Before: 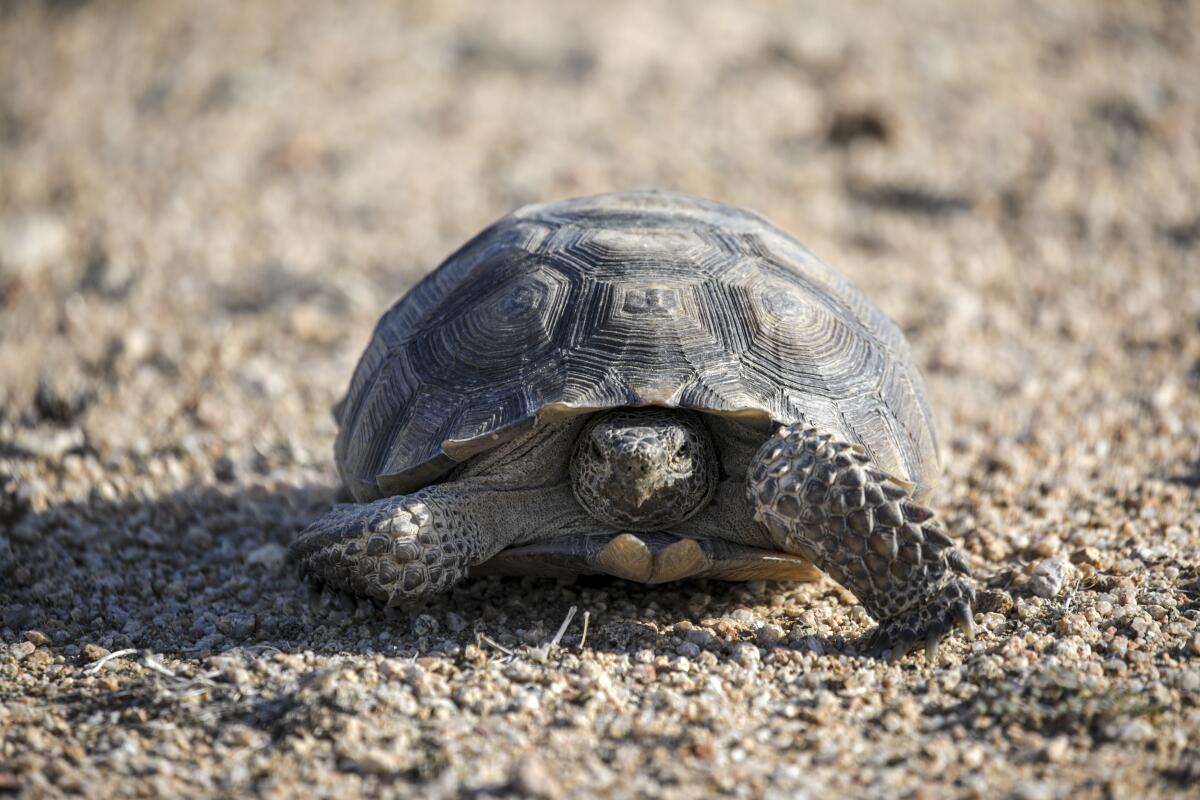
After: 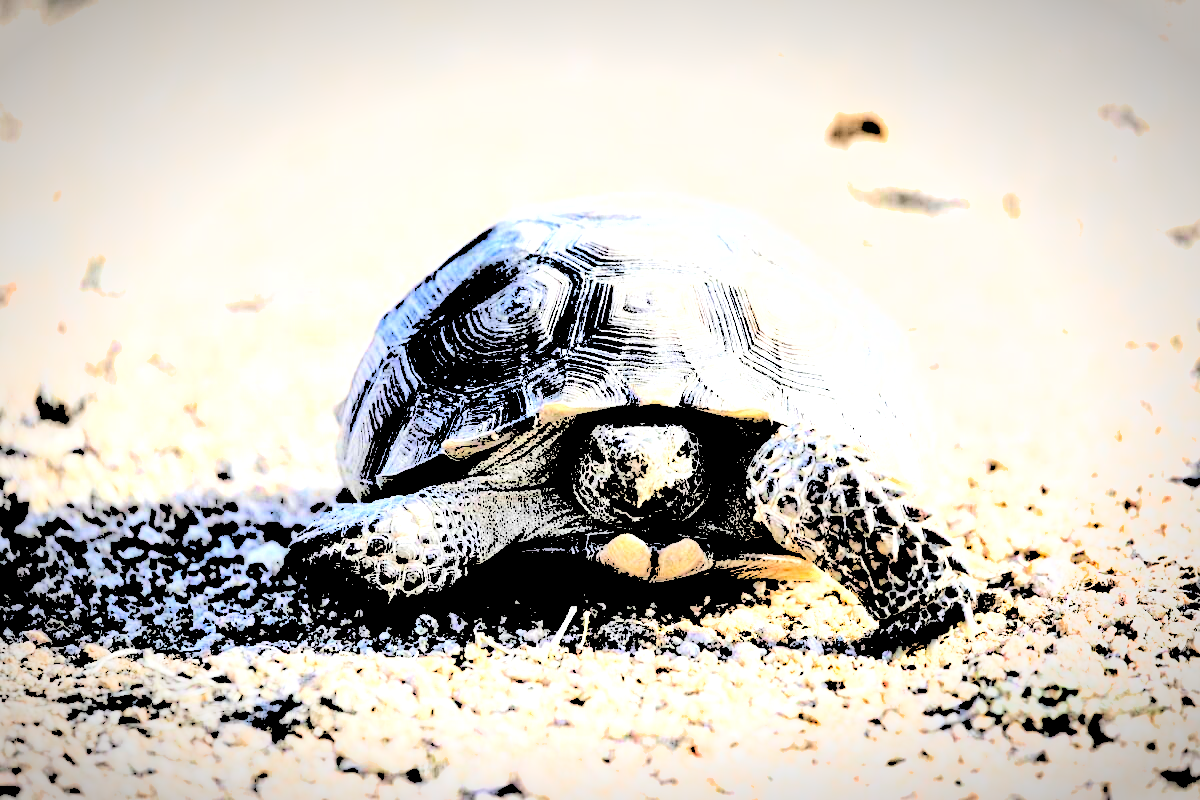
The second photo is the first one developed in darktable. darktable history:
shadows and highlights: low approximation 0.01, soften with gaussian
levels: levels [0.246, 0.256, 0.506]
vignetting: automatic ratio true, unbound false
